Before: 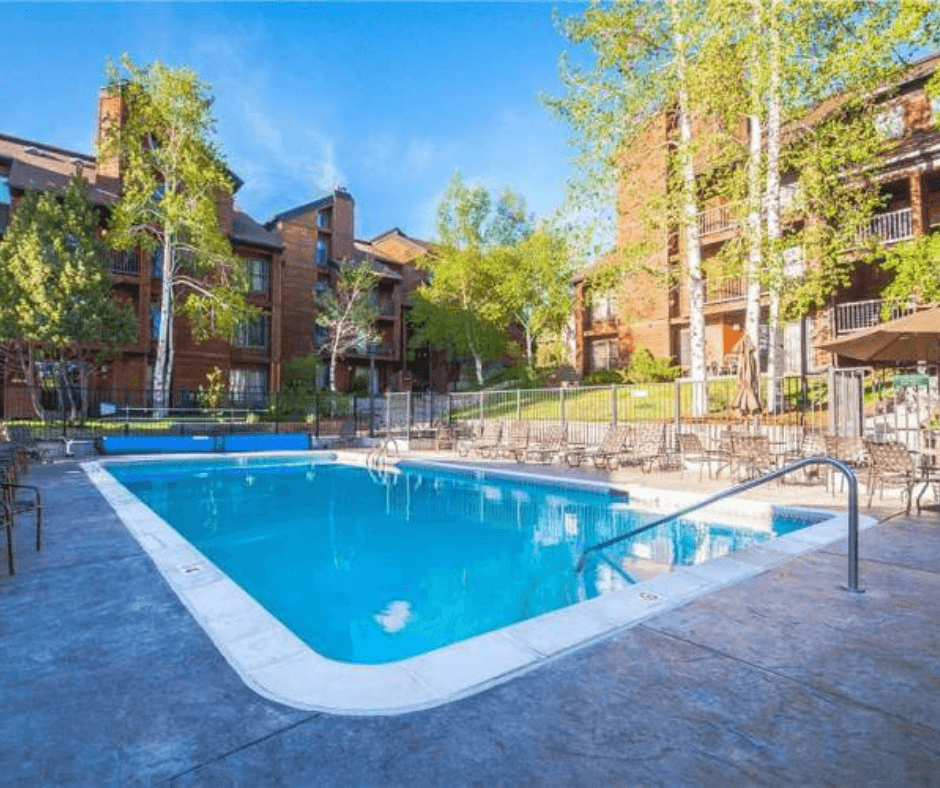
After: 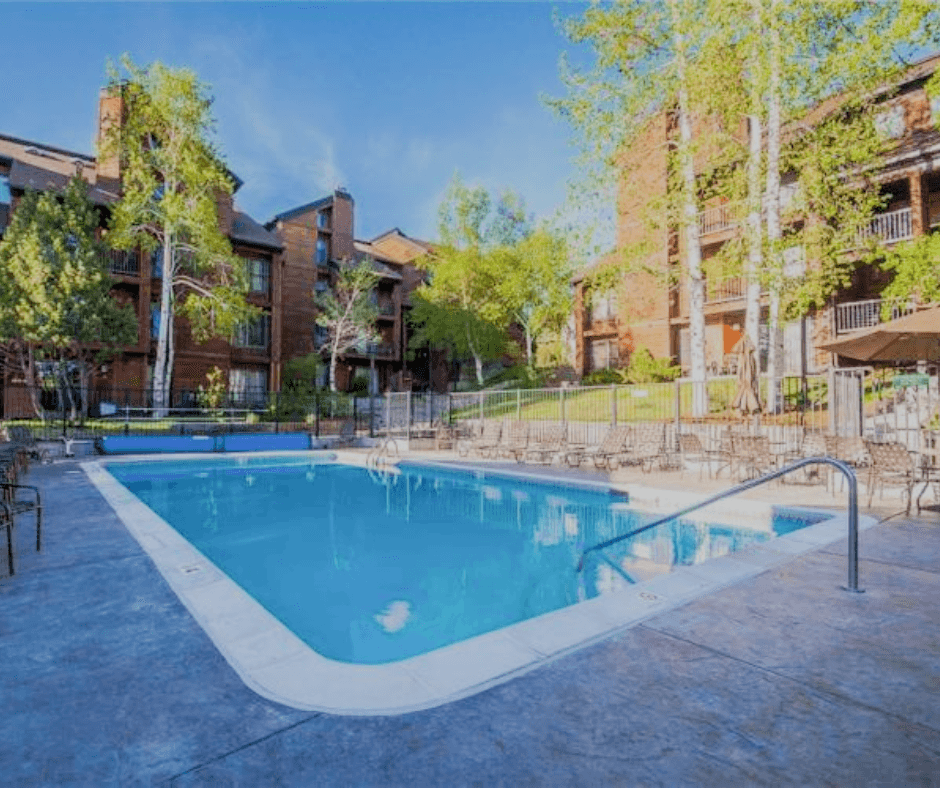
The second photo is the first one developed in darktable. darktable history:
white balance: red 0.986, blue 1.01
filmic rgb: black relative exposure -6.82 EV, white relative exposure 5.89 EV, hardness 2.71
